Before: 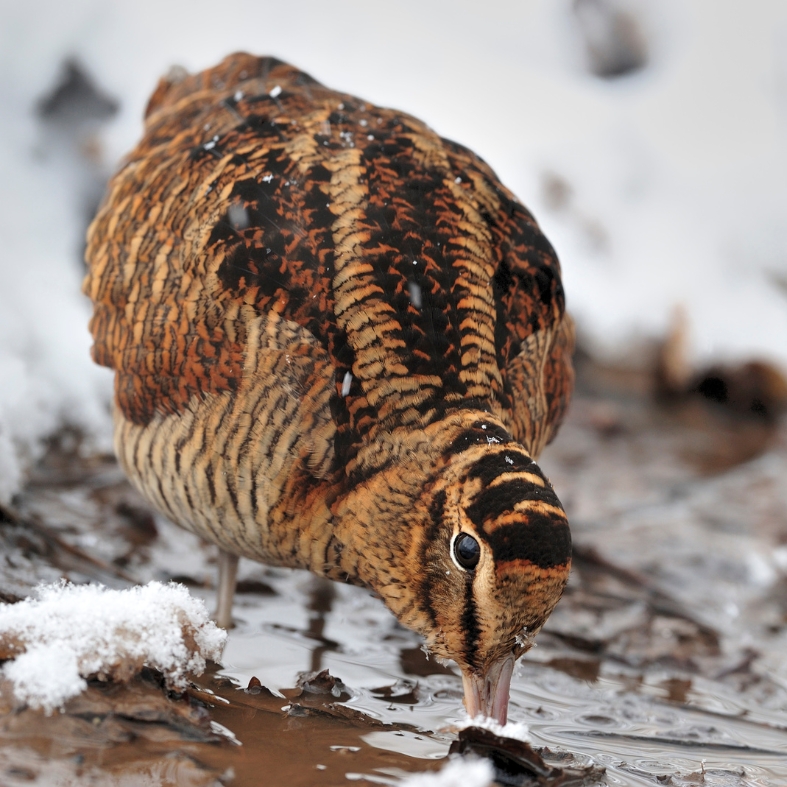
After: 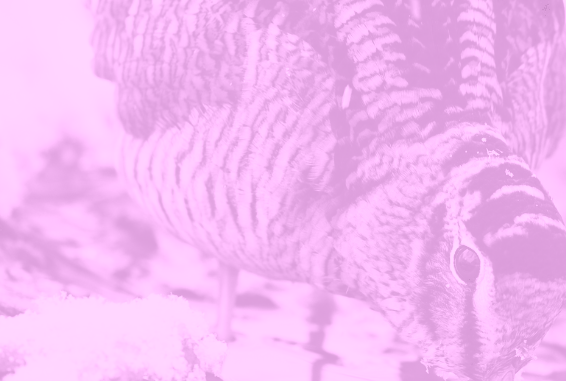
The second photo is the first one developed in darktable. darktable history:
crop: top 36.498%, right 27.964%, bottom 14.995%
tone curve: curves: ch0 [(0, 0.148) (0.191, 0.225) (0.712, 0.695) (0.864, 0.797) (1, 0.839)]
colorize: hue 331.2°, saturation 69%, source mix 30.28%, lightness 69.02%, version 1
